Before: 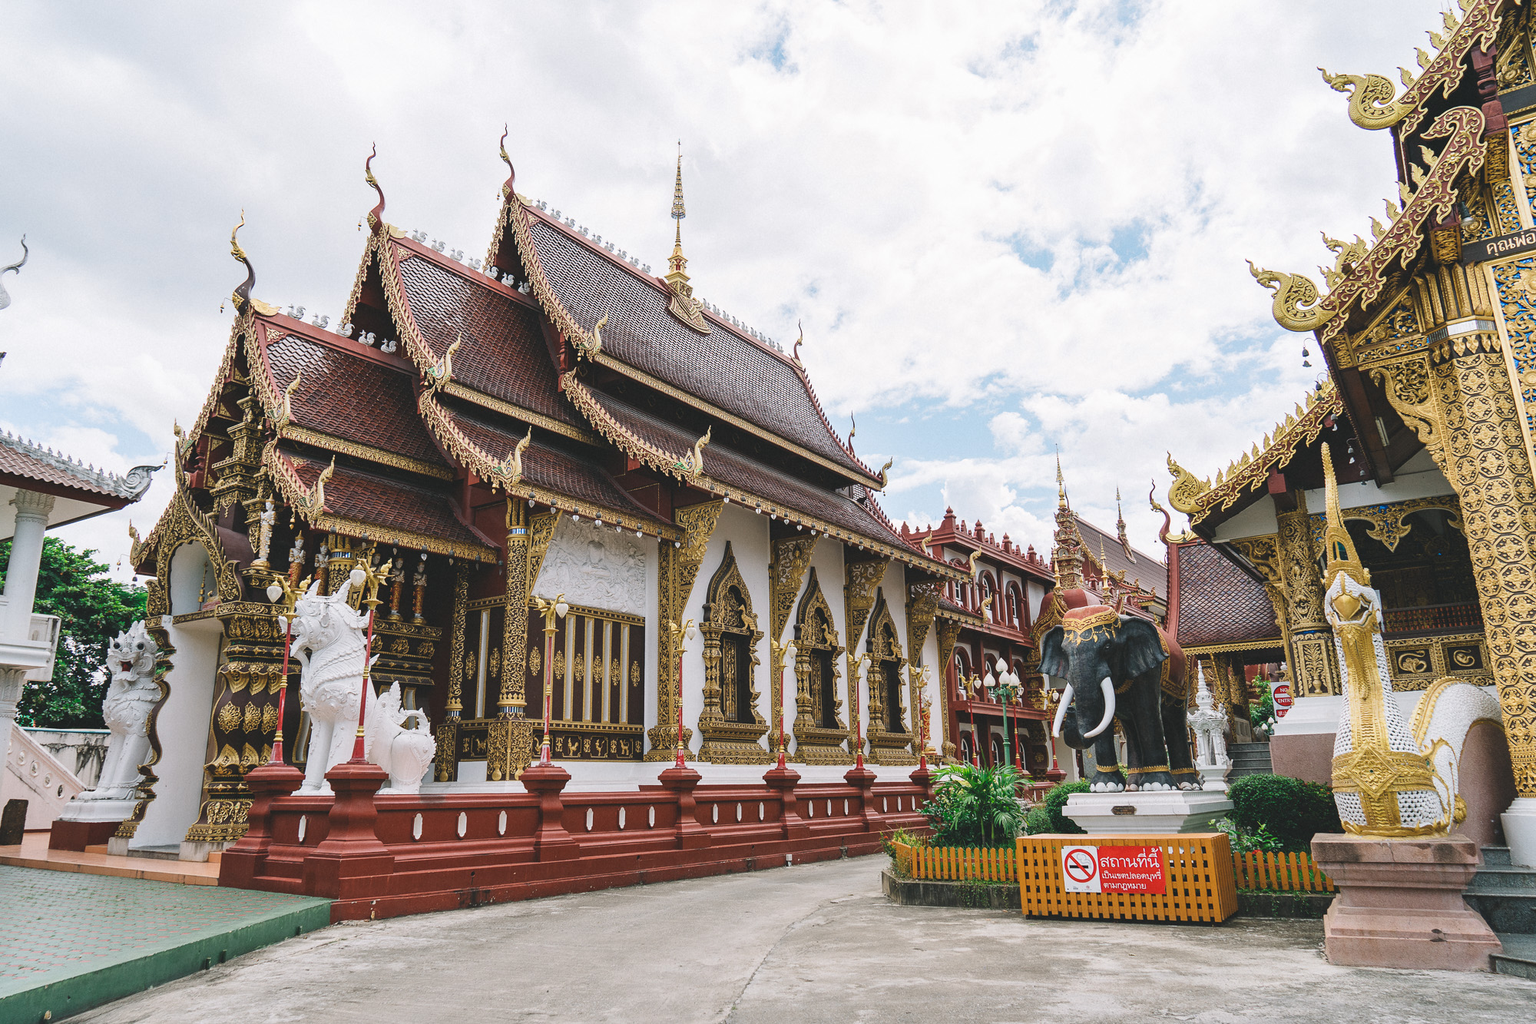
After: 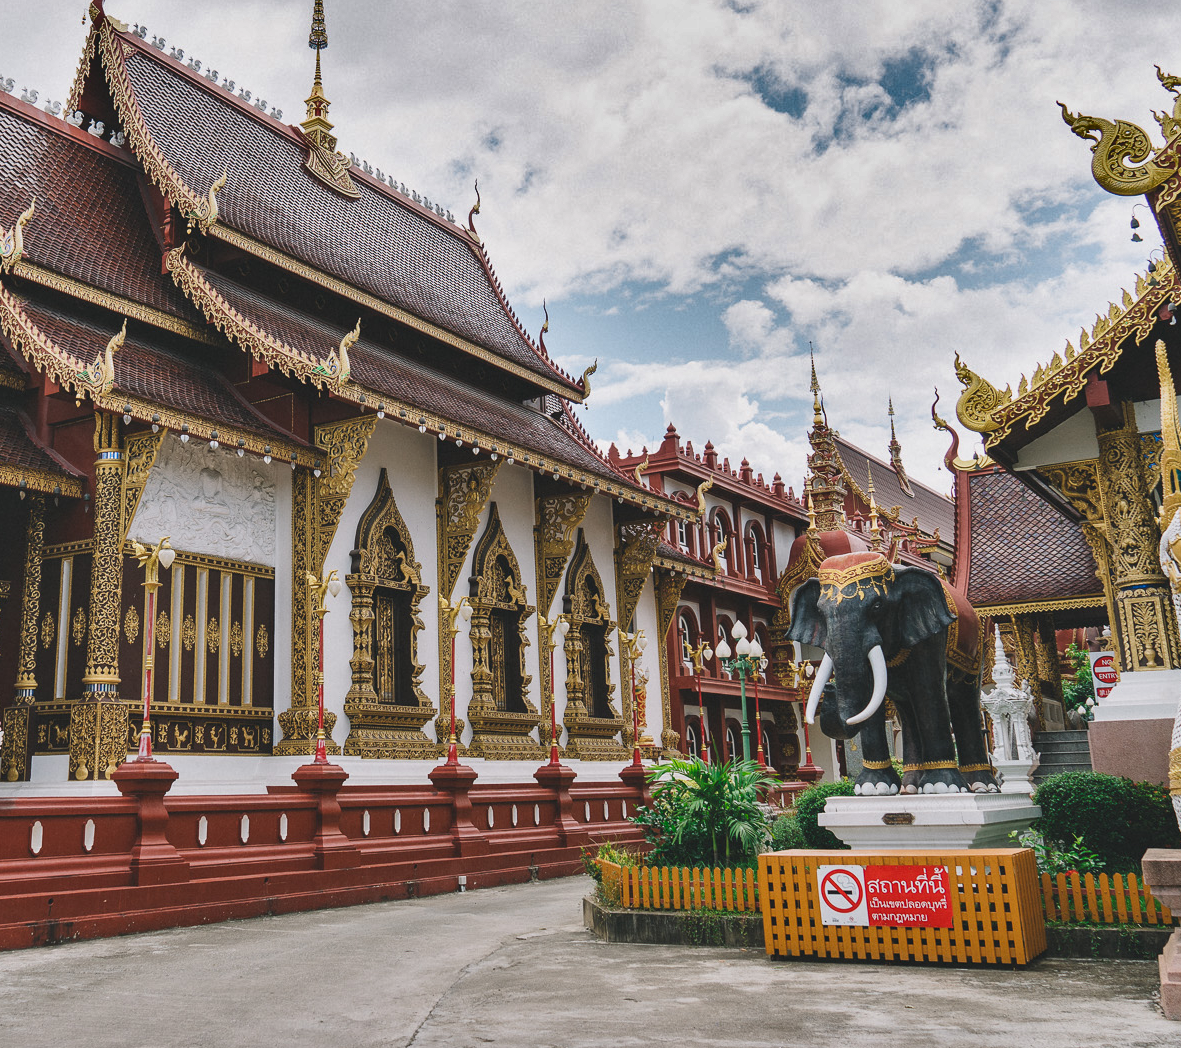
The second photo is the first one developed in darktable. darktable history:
shadows and highlights: white point adjustment -3.64, highlights -63.34, highlights color adjustment 42%, soften with gaussian
crop and rotate: left 28.256%, top 17.734%, right 12.656%, bottom 3.573%
